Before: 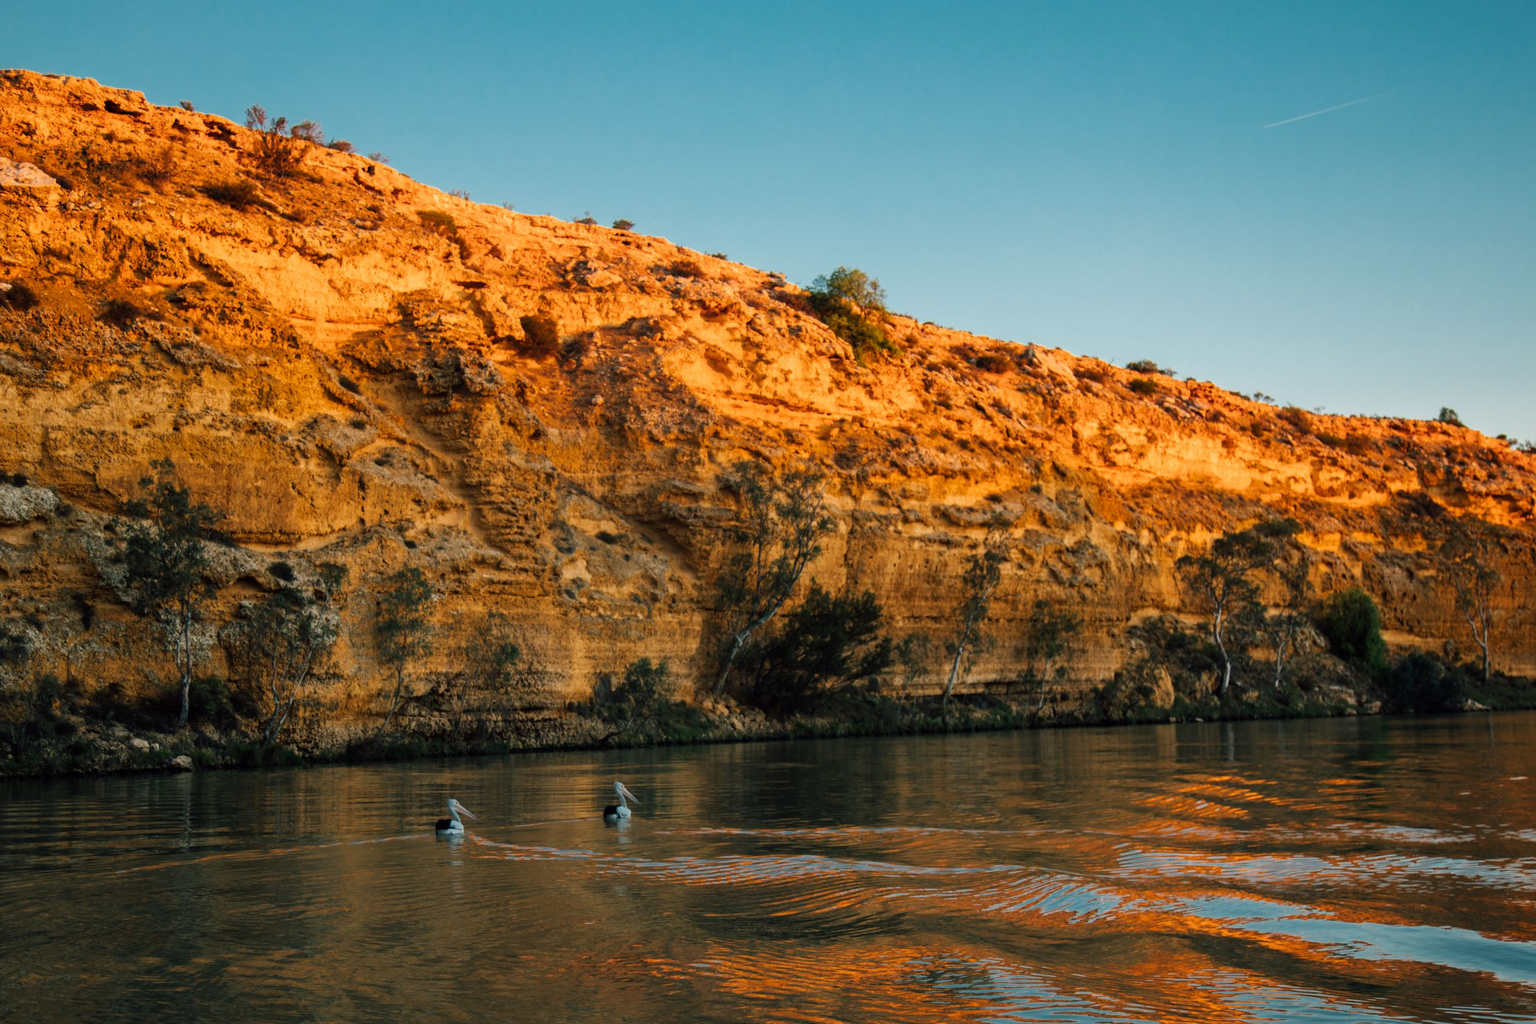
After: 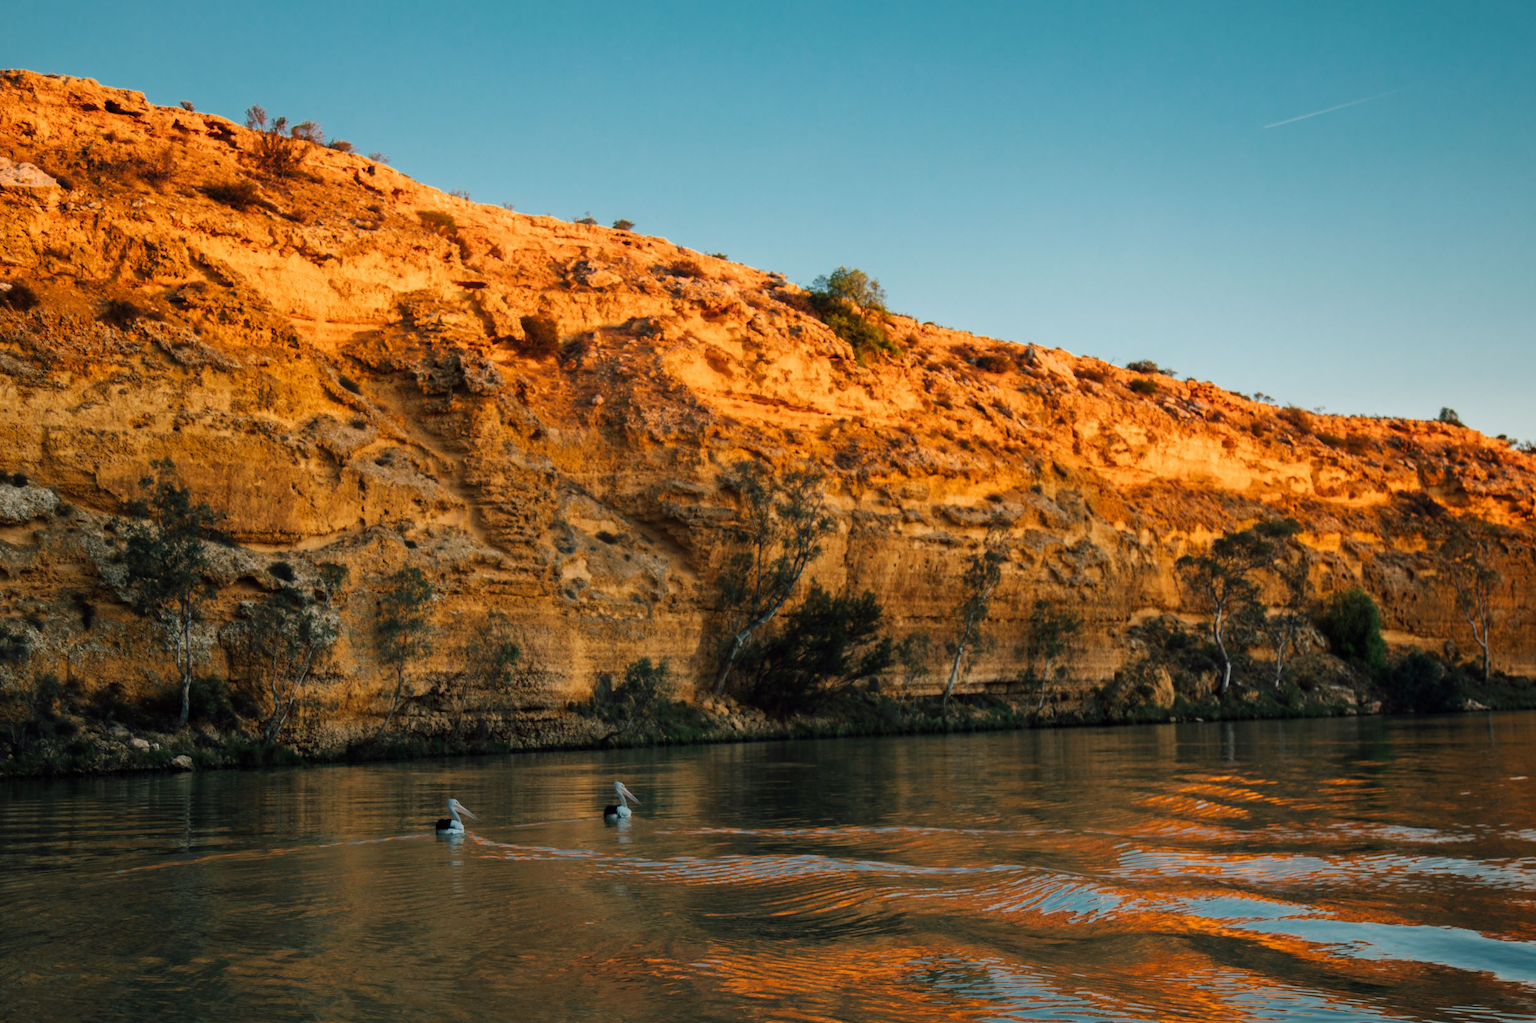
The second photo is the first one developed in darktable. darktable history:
contrast equalizer: y [[0.5 ×4, 0.483, 0.43], [0.5 ×6], [0.5 ×6], [0 ×6], [0 ×6]]
